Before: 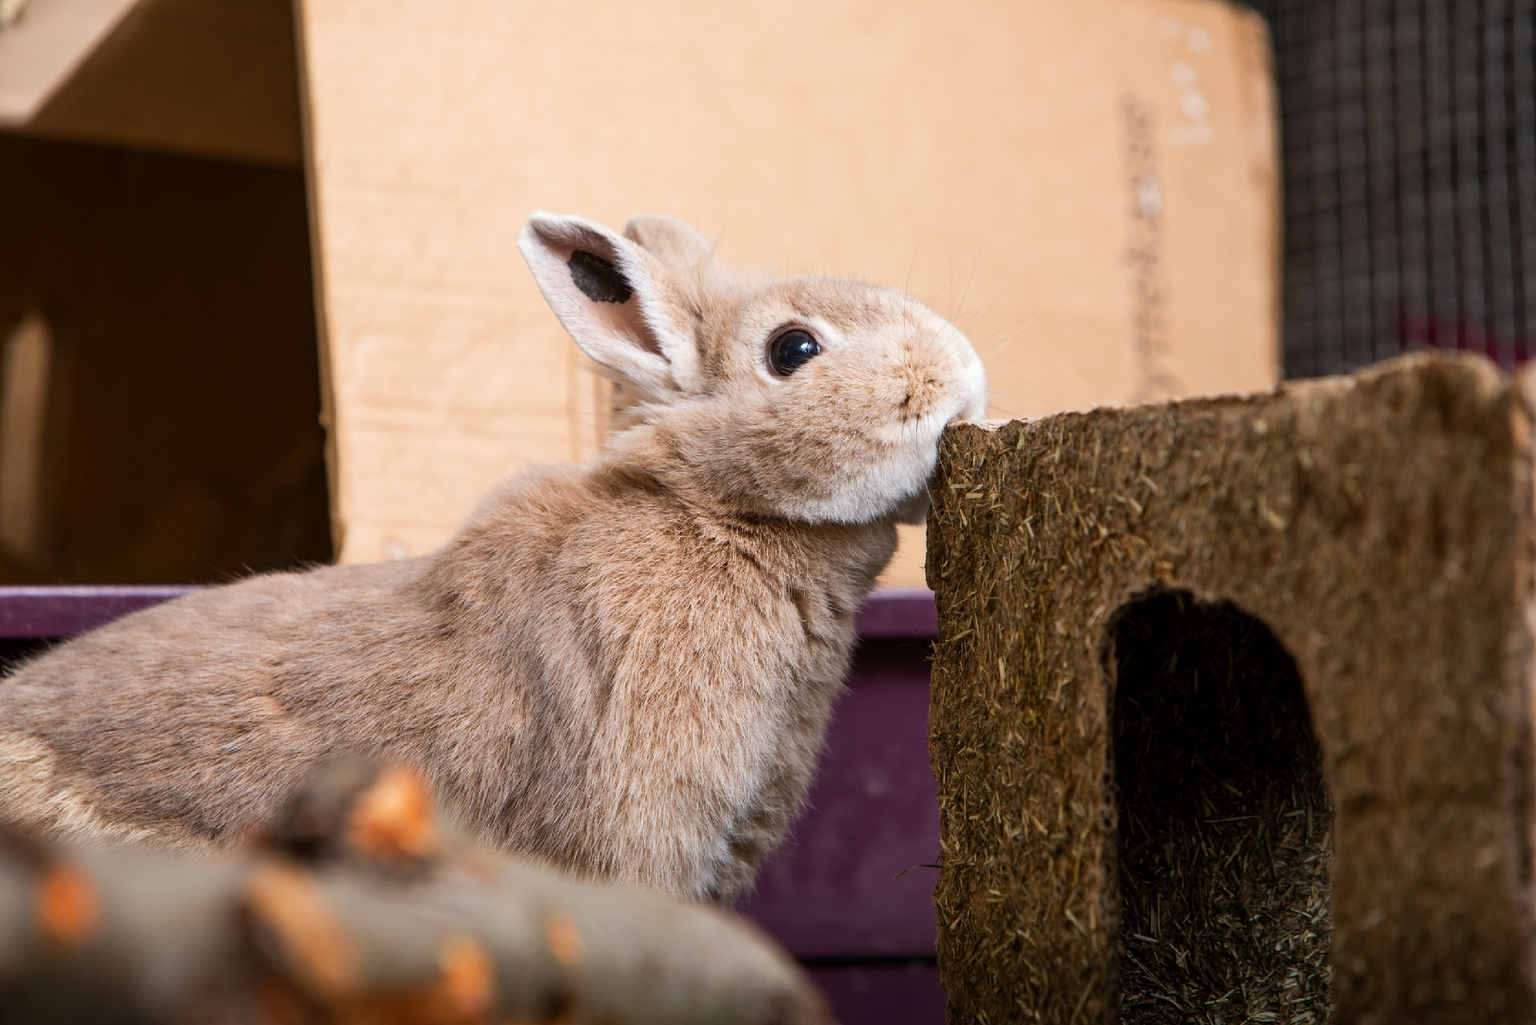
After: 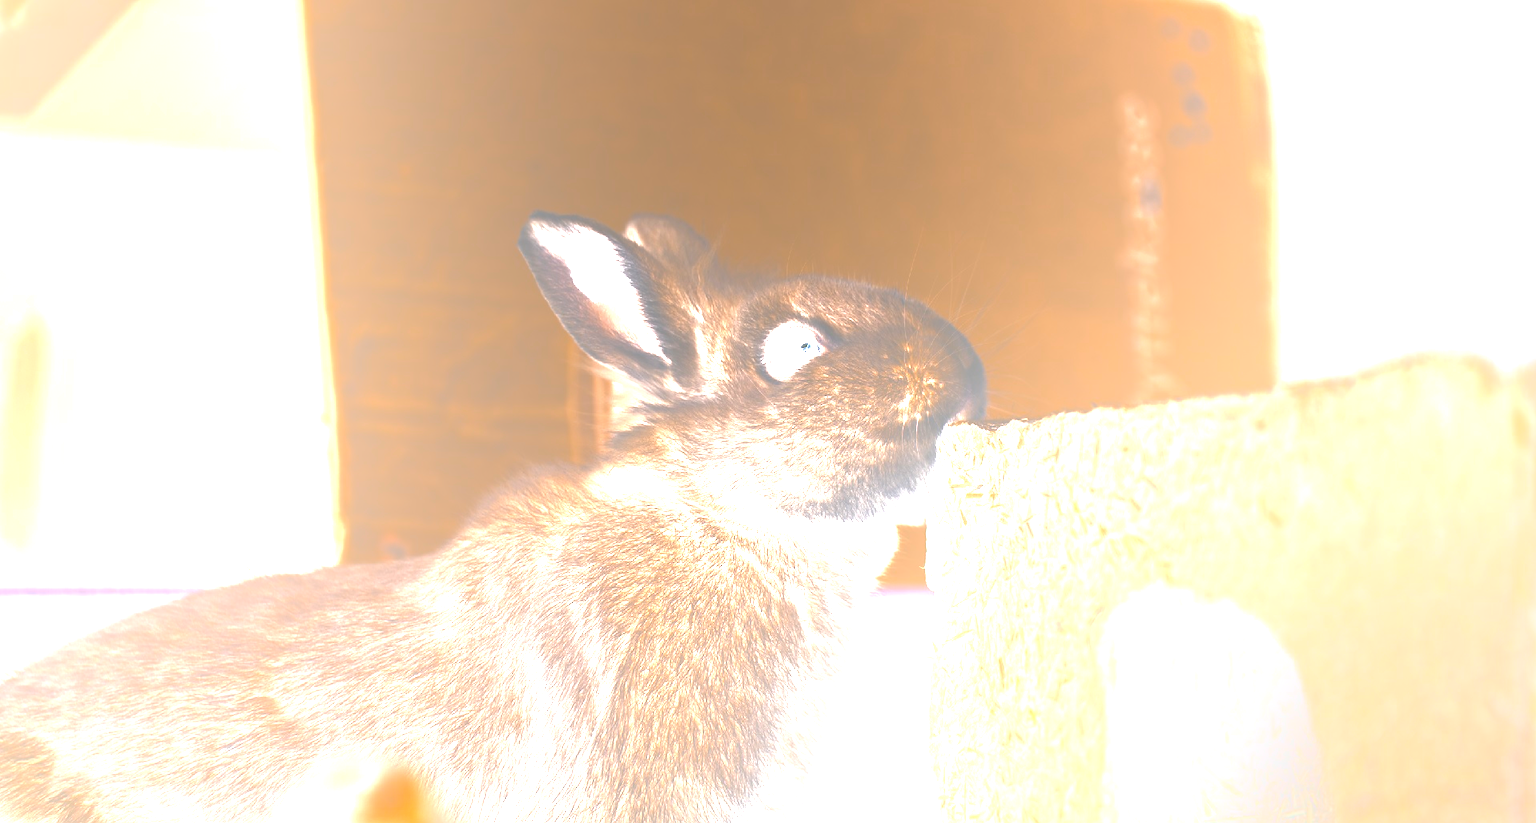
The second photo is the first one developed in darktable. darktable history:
local contrast: highlights 20%, shadows 70%, detail 170%
crop: bottom 19.644%
bloom: size 85%, threshold 5%, strength 85%
exposure: black level correction 0, exposure 1.7 EV, compensate exposure bias true, compensate highlight preservation false
